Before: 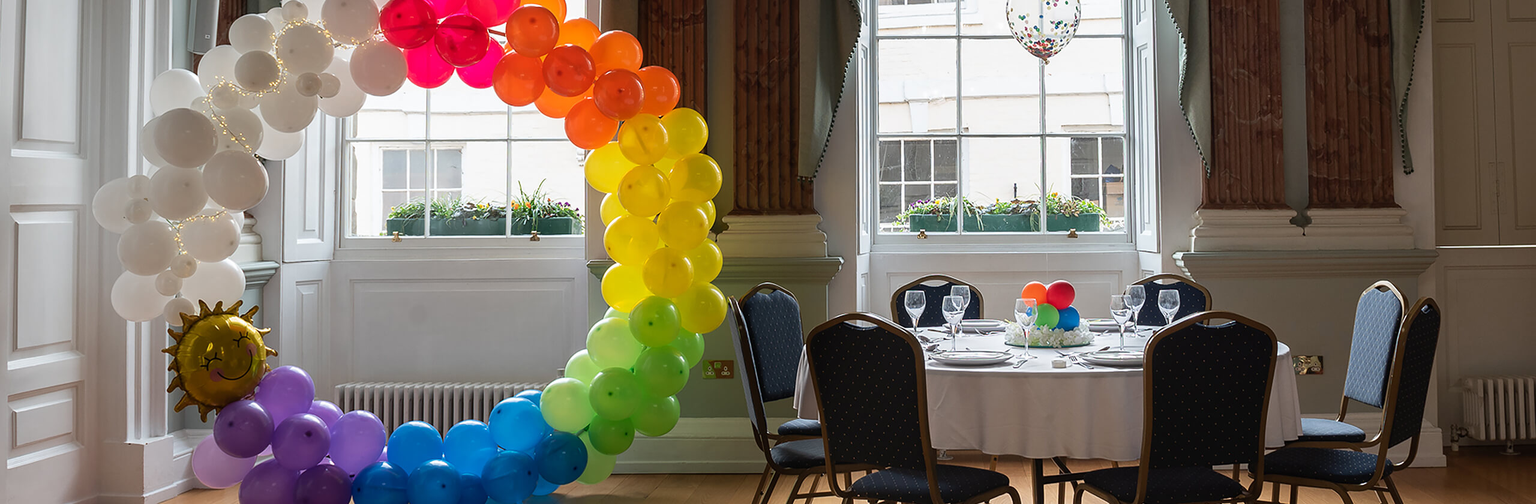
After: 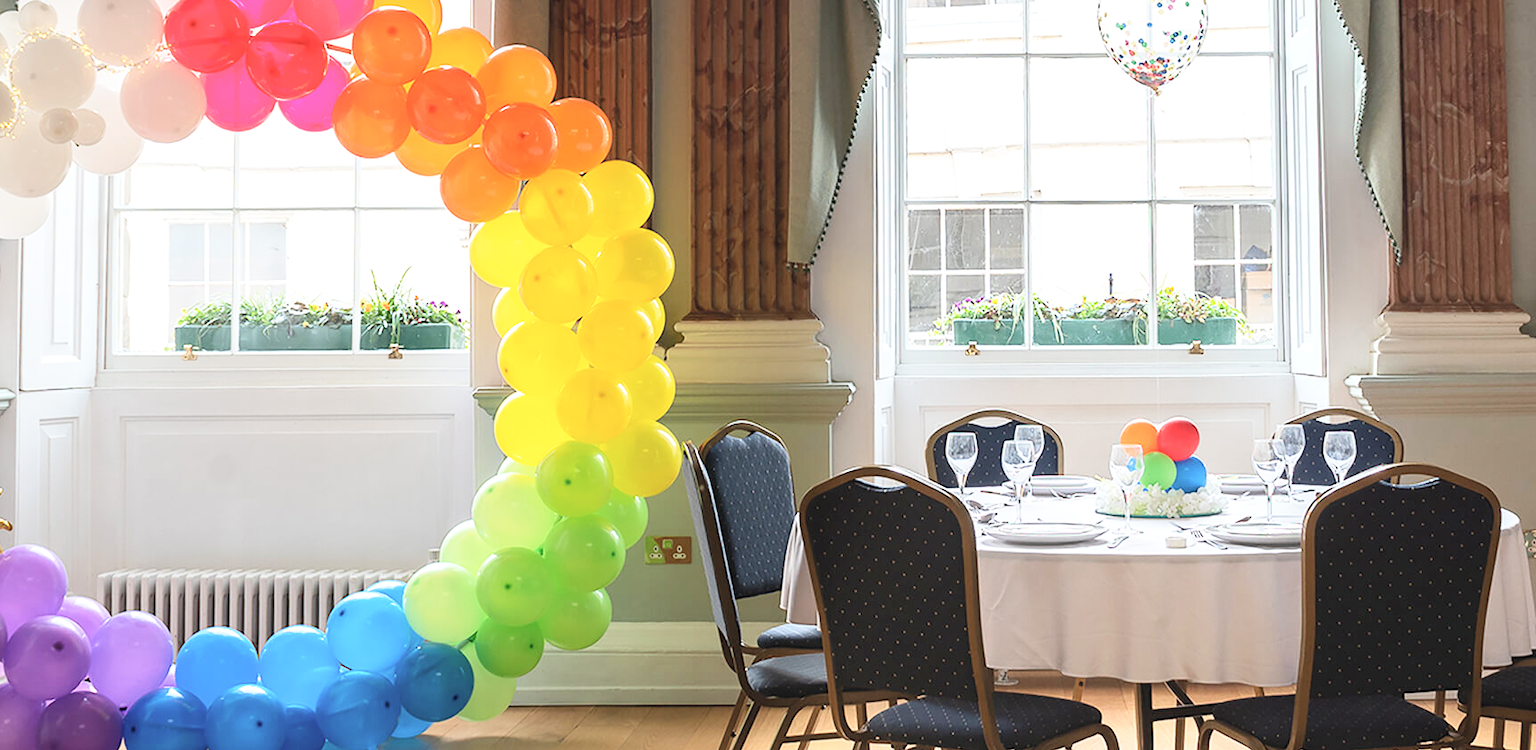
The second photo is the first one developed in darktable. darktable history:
base curve: curves: ch0 [(0, 0) (0.204, 0.334) (0.55, 0.733) (1, 1)], preserve colors none
crop and rotate: left 17.574%, right 15.273%
contrast brightness saturation: contrast 0.144, brightness 0.223
exposure: exposure 0.293 EV, compensate exposure bias true, compensate highlight preservation false
